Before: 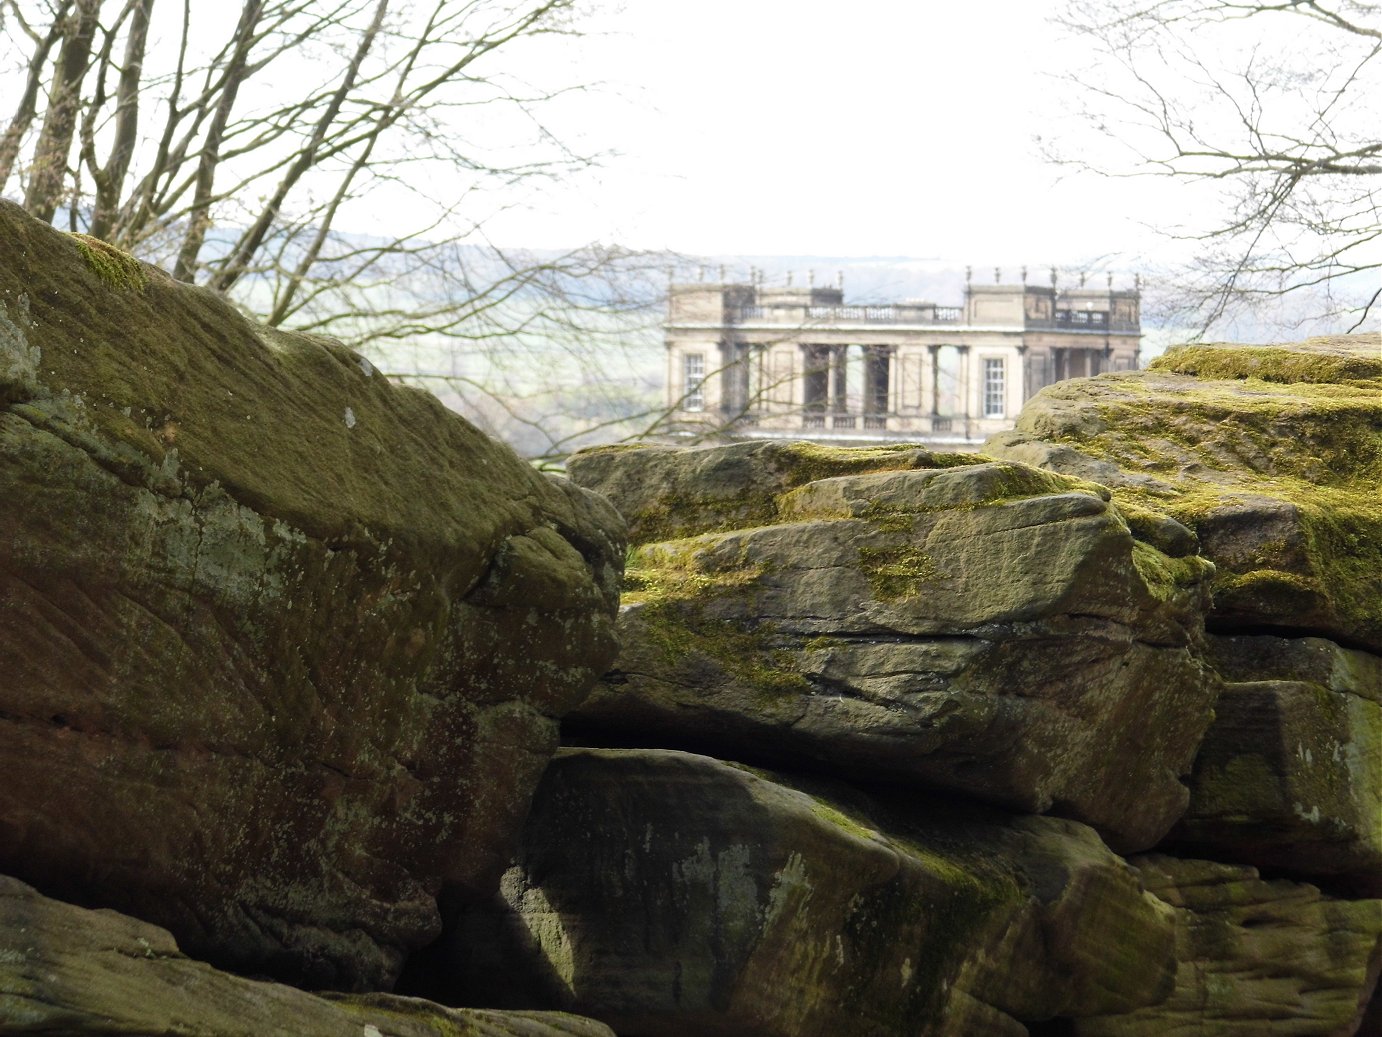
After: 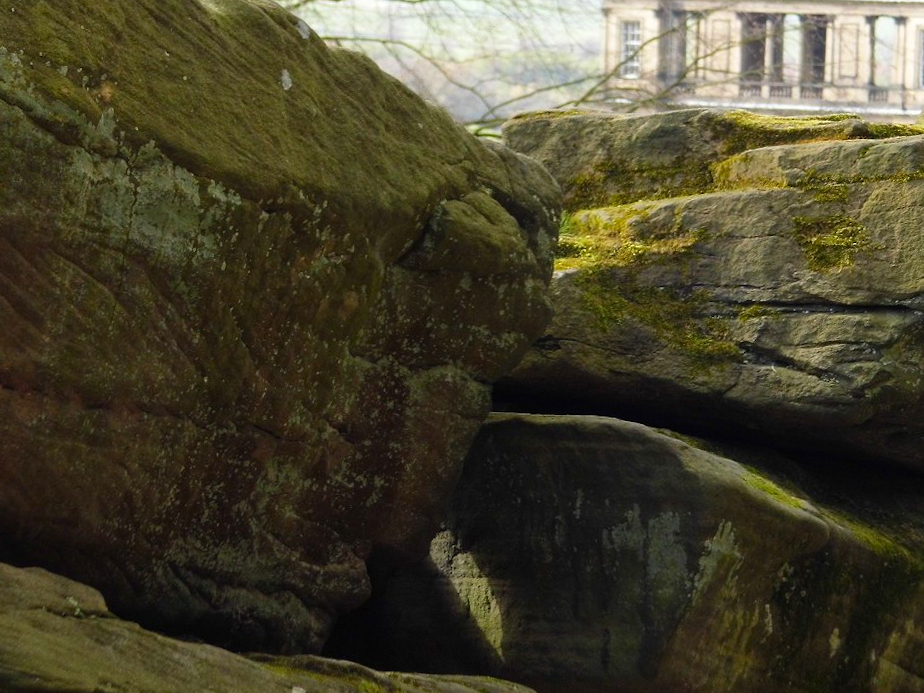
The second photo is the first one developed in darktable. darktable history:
color balance rgb: perceptual saturation grading › global saturation 10%, global vibrance 10%
contrast brightness saturation: saturation 0.1
crop and rotate: angle -0.82°, left 3.85%, top 31.828%, right 27.992%
